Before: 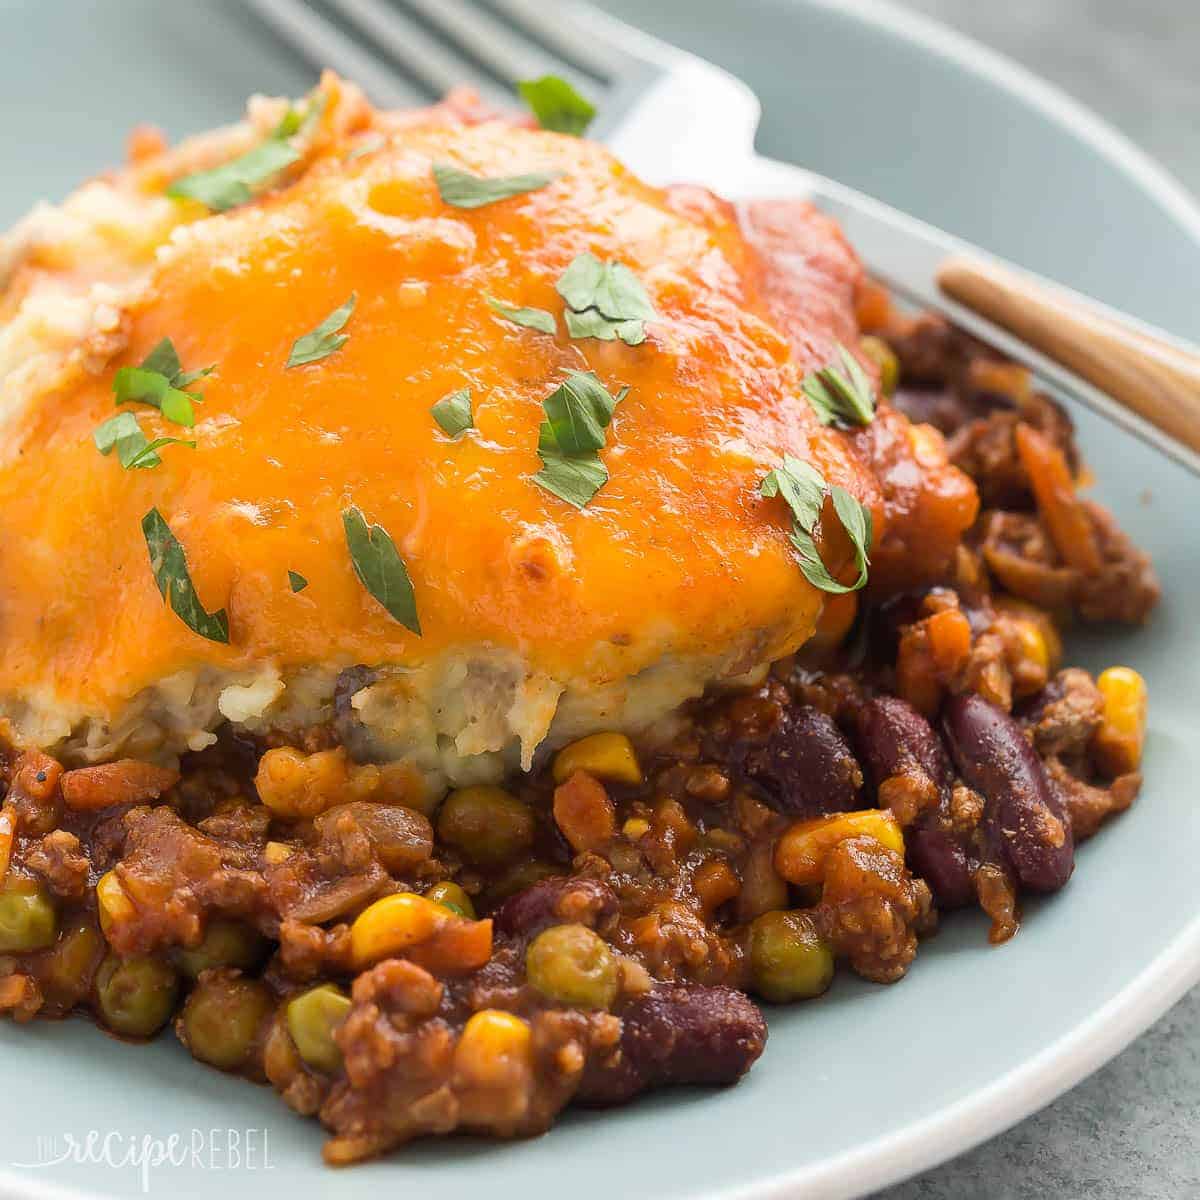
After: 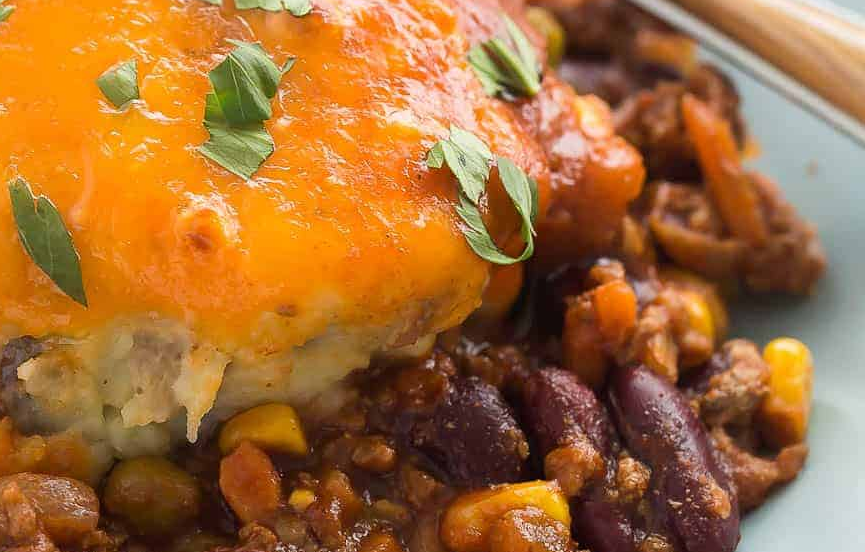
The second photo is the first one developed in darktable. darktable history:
crop and rotate: left 27.871%, top 27.496%, bottom 26.428%
